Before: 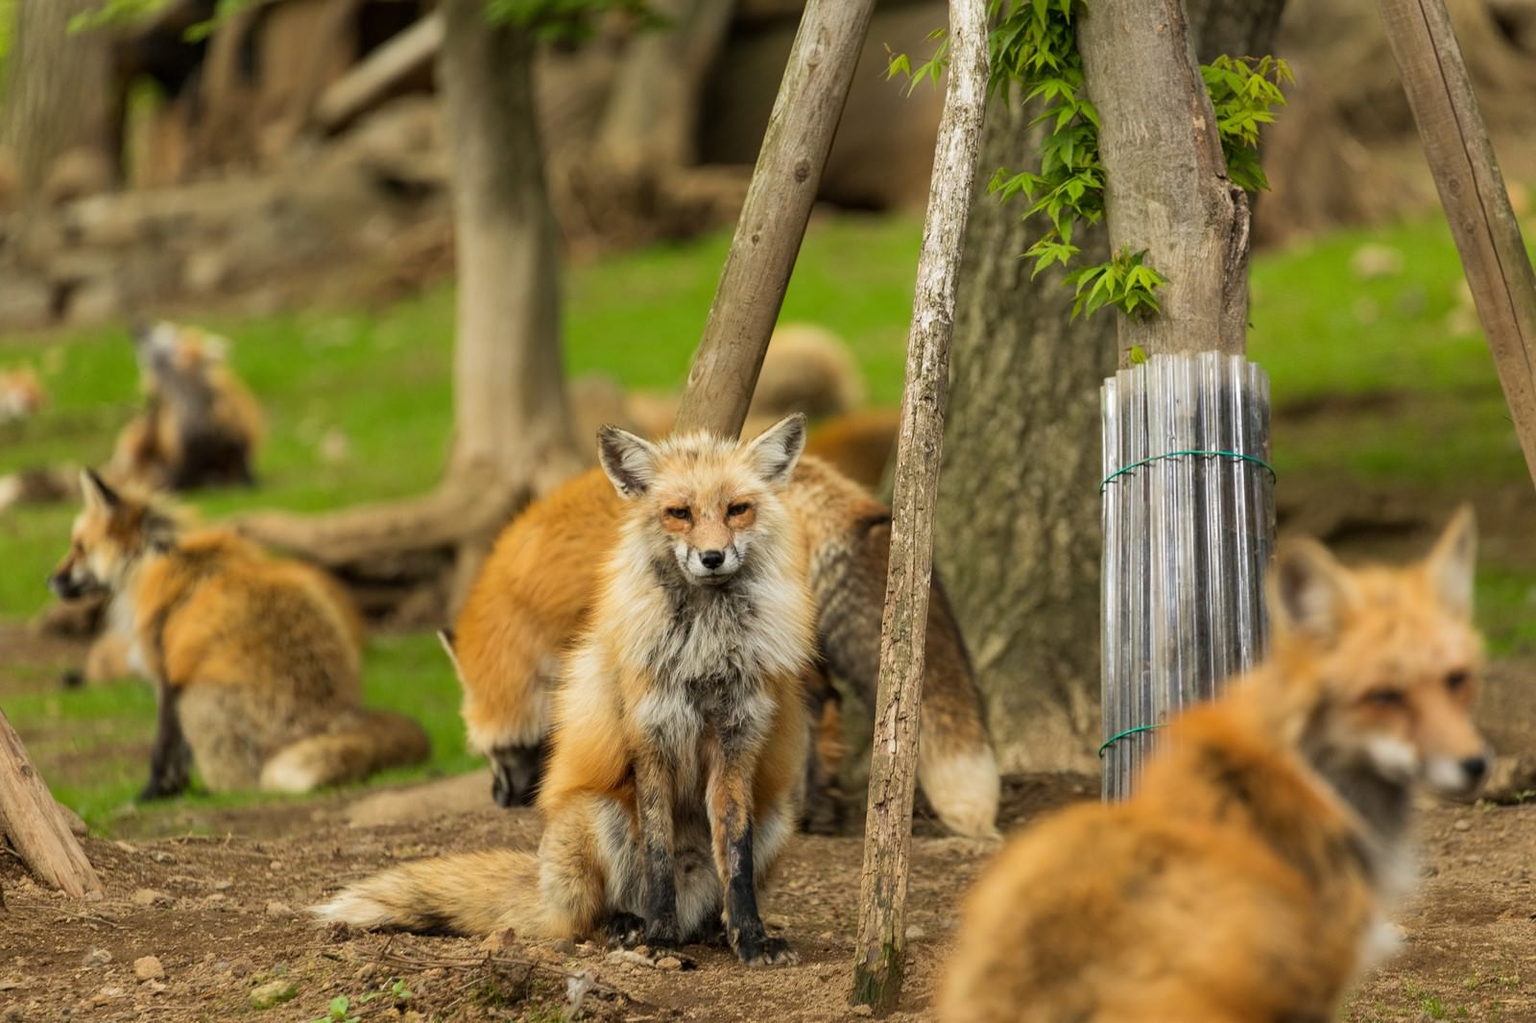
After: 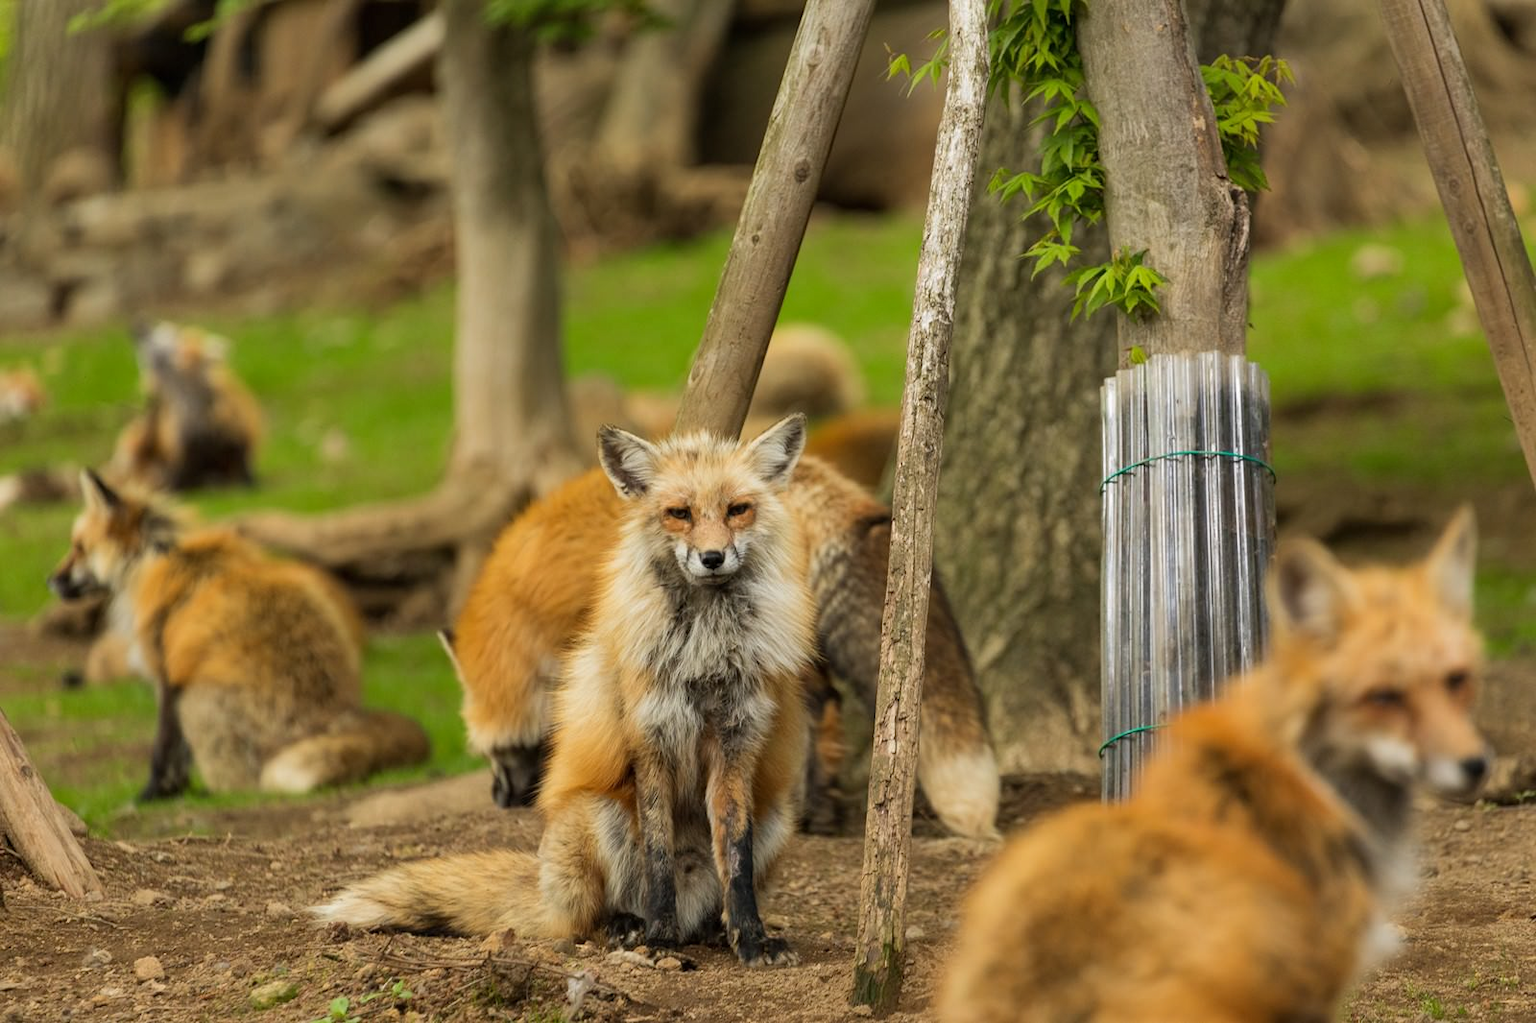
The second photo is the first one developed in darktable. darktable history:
shadows and highlights: shadows 43.8, white point adjustment -1.54, soften with gaussian
